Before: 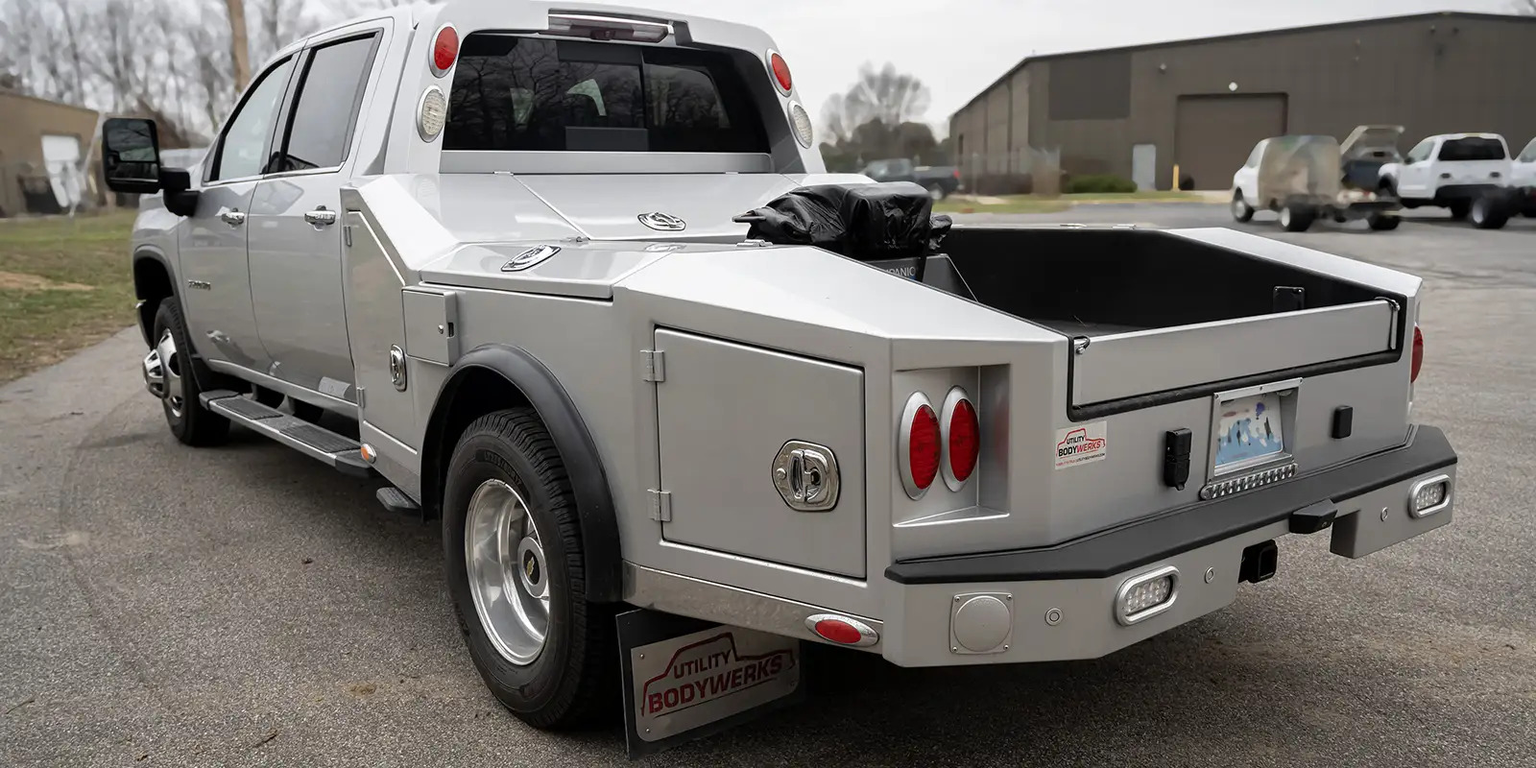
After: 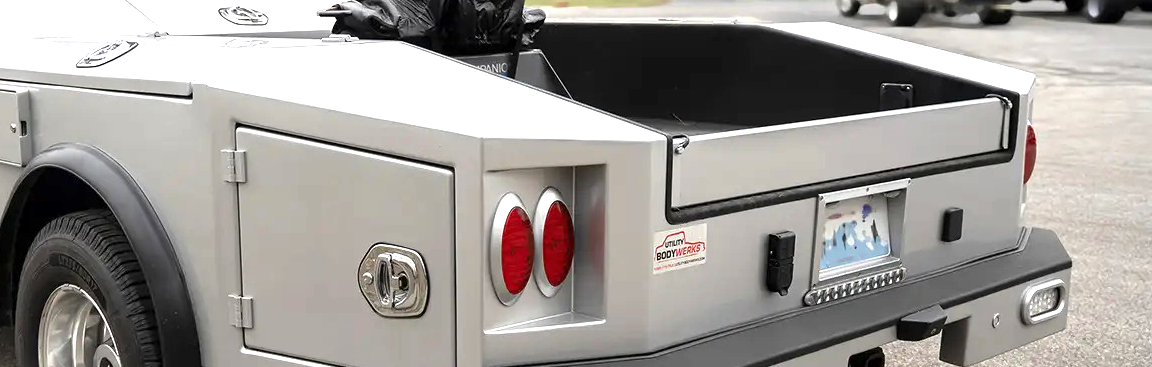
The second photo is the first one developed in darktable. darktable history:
exposure: exposure 0.999 EV, compensate highlight preservation false
crop and rotate: left 27.938%, top 27.046%, bottom 27.046%
